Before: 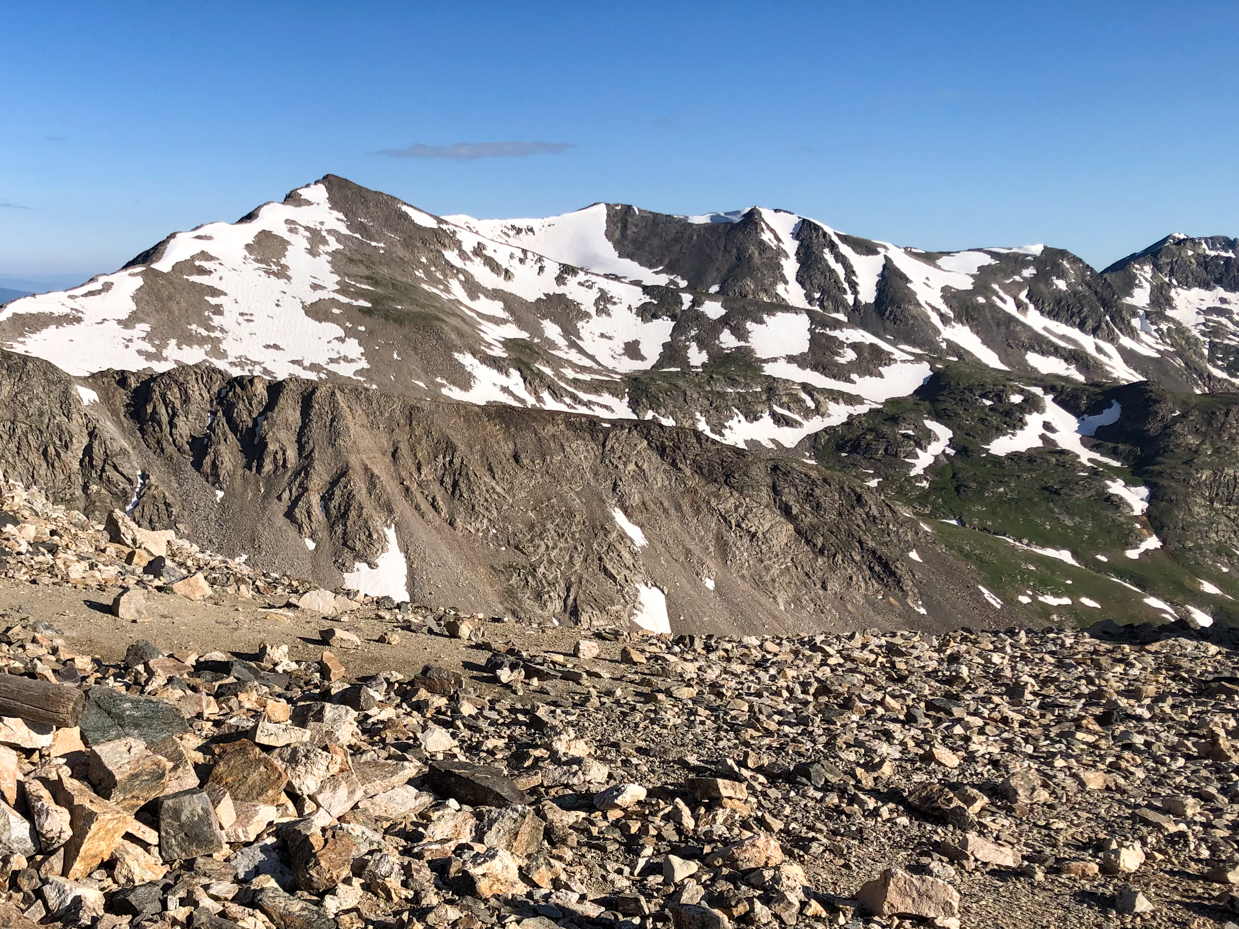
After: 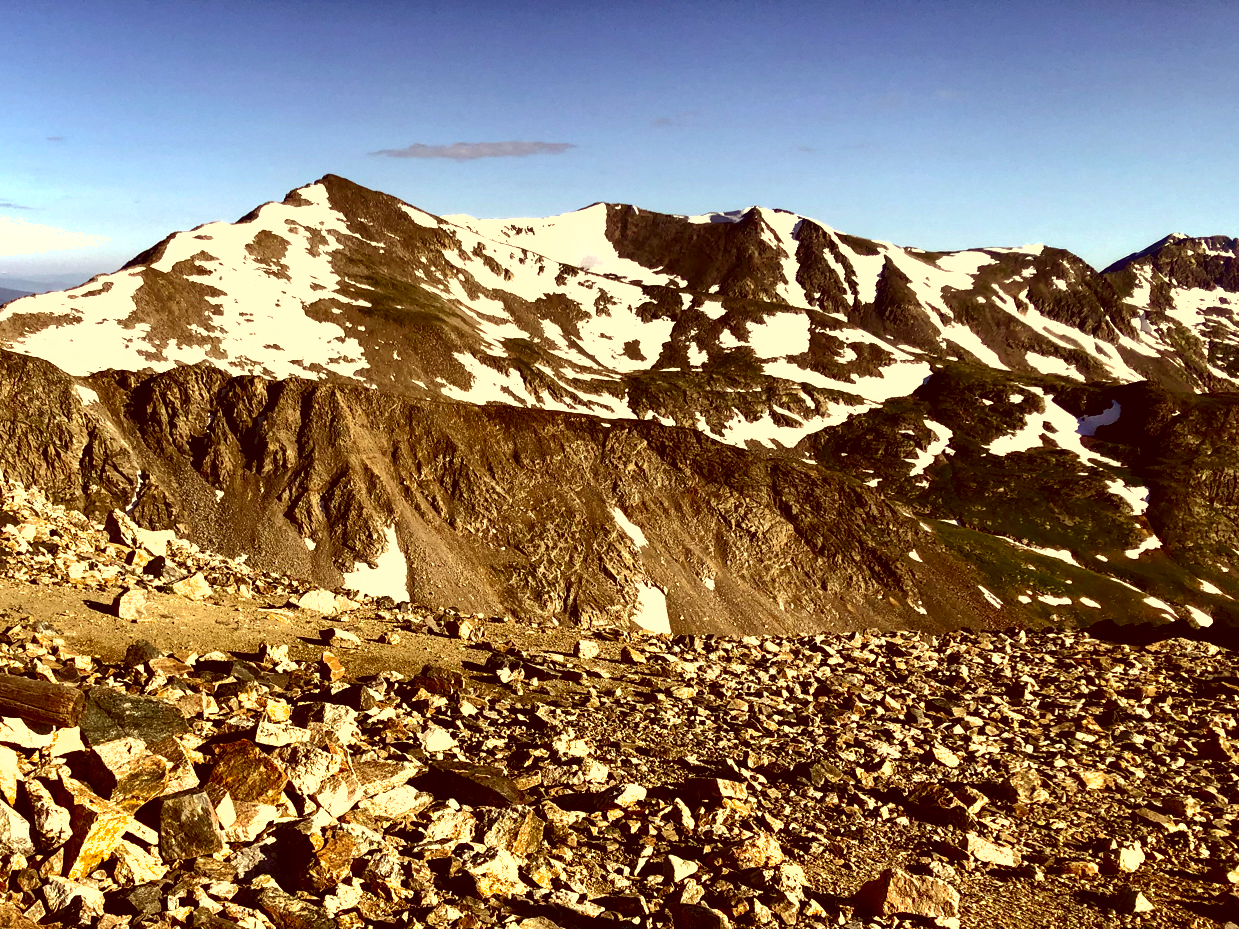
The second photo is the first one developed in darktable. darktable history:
tone equalizer: -8 EV -0.721 EV, -7 EV -0.73 EV, -6 EV -0.633 EV, -5 EV -0.411 EV, -3 EV 0.366 EV, -2 EV 0.6 EV, -1 EV 0.676 EV, +0 EV 0.739 EV
color correction: highlights a* 1.23, highlights b* 24.68, shadows a* 16.16, shadows b* 24.65
contrast brightness saturation: contrast 0.093, brightness -0.586, saturation 0.171
shadows and highlights: on, module defaults
tone curve: curves: ch0 [(0, 0) (0.003, 0.006) (0.011, 0.015) (0.025, 0.032) (0.044, 0.054) (0.069, 0.079) (0.1, 0.111) (0.136, 0.146) (0.177, 0.186) (0.224, 0.229) (0.277, 0.286) (0.335, 0.348) (0.399, 0.426) (0.468, 0.514) (0.543, 0.609) (0.623, 0.706) (0.709, 0.789) (0.801, 0.862) (0.898, 0.926) (1, 1)], color space Lab, independent channels, preserve colors none
